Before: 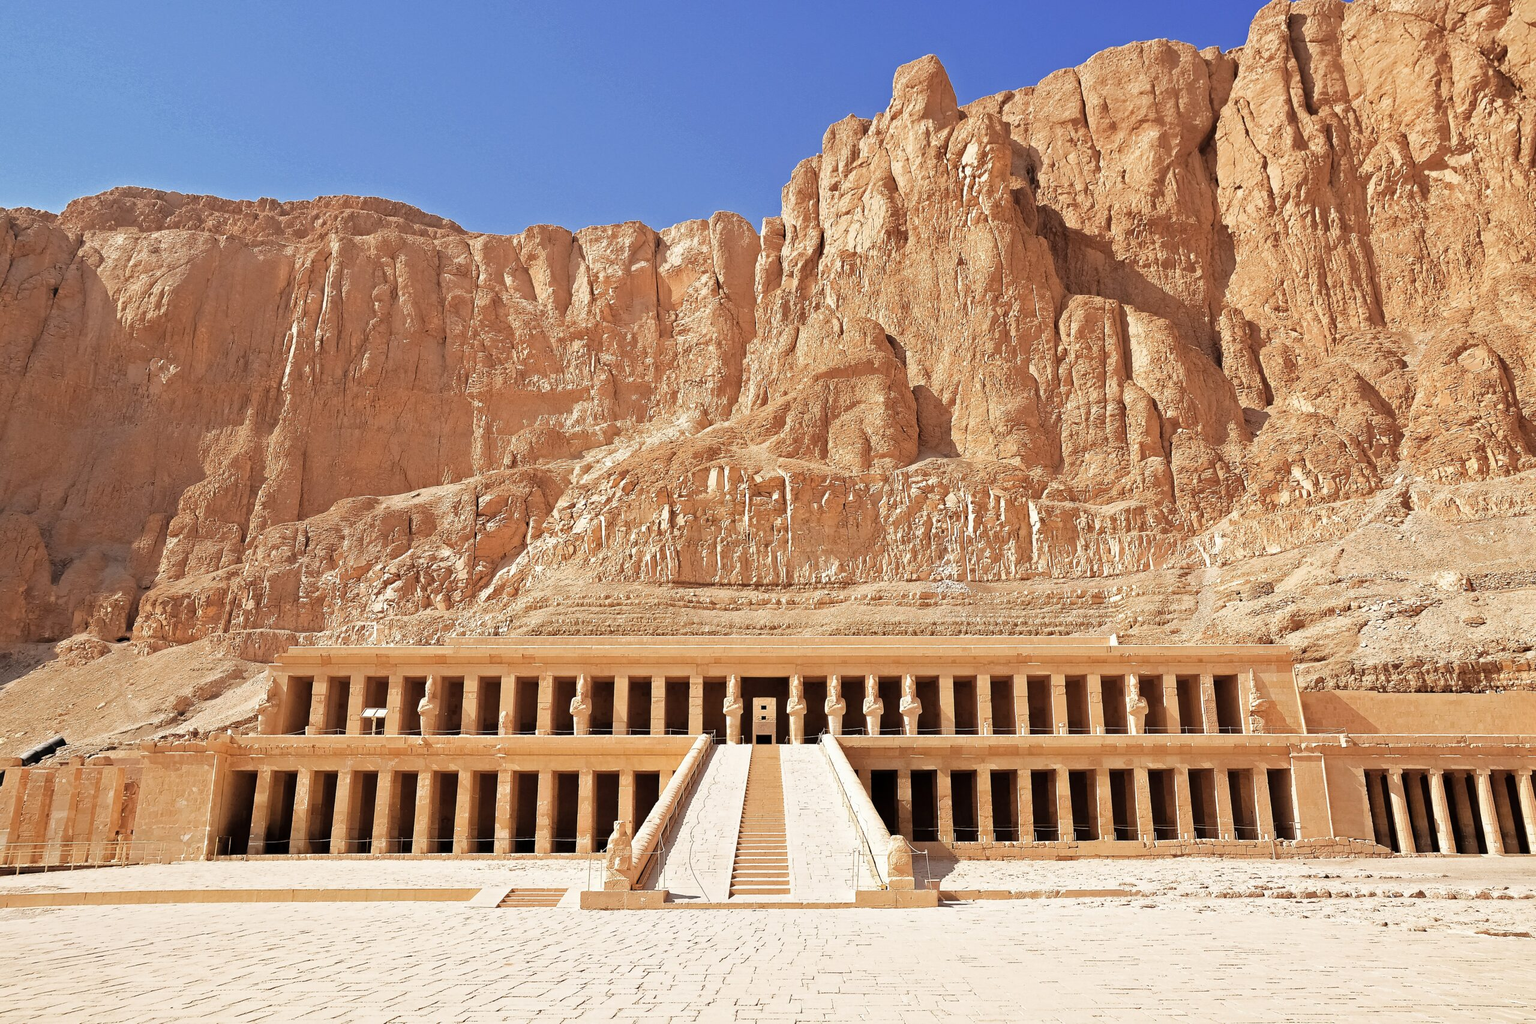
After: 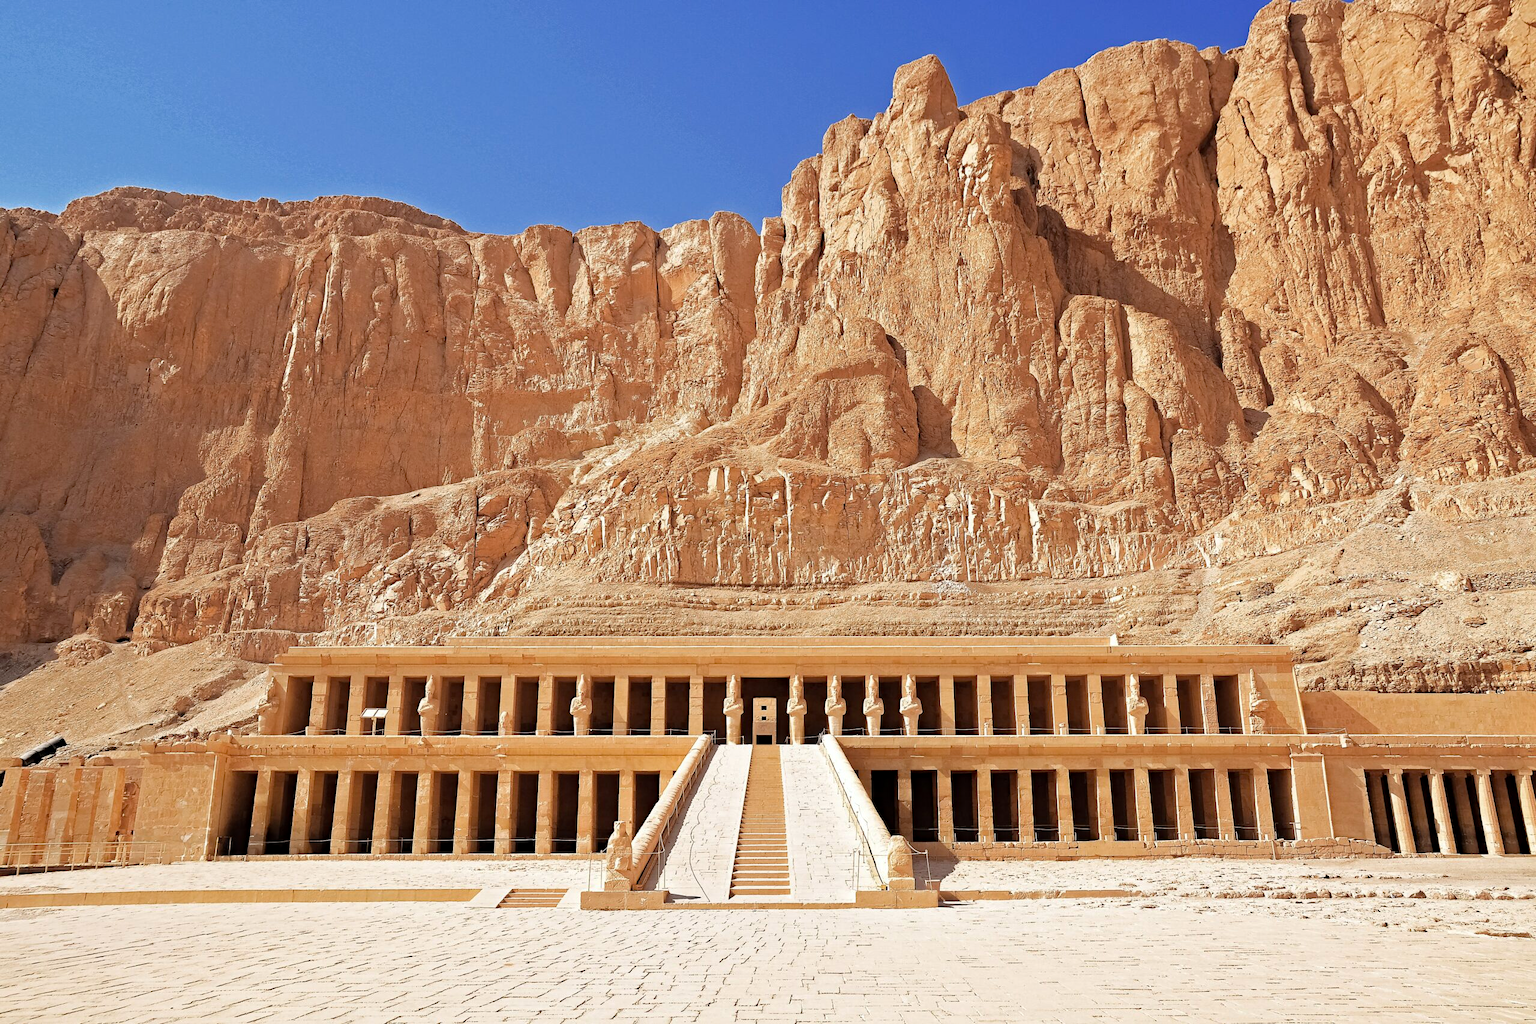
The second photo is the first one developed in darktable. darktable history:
haze removal: strength 0.278, distance 0.255, compatibility mode true, adaptive false
